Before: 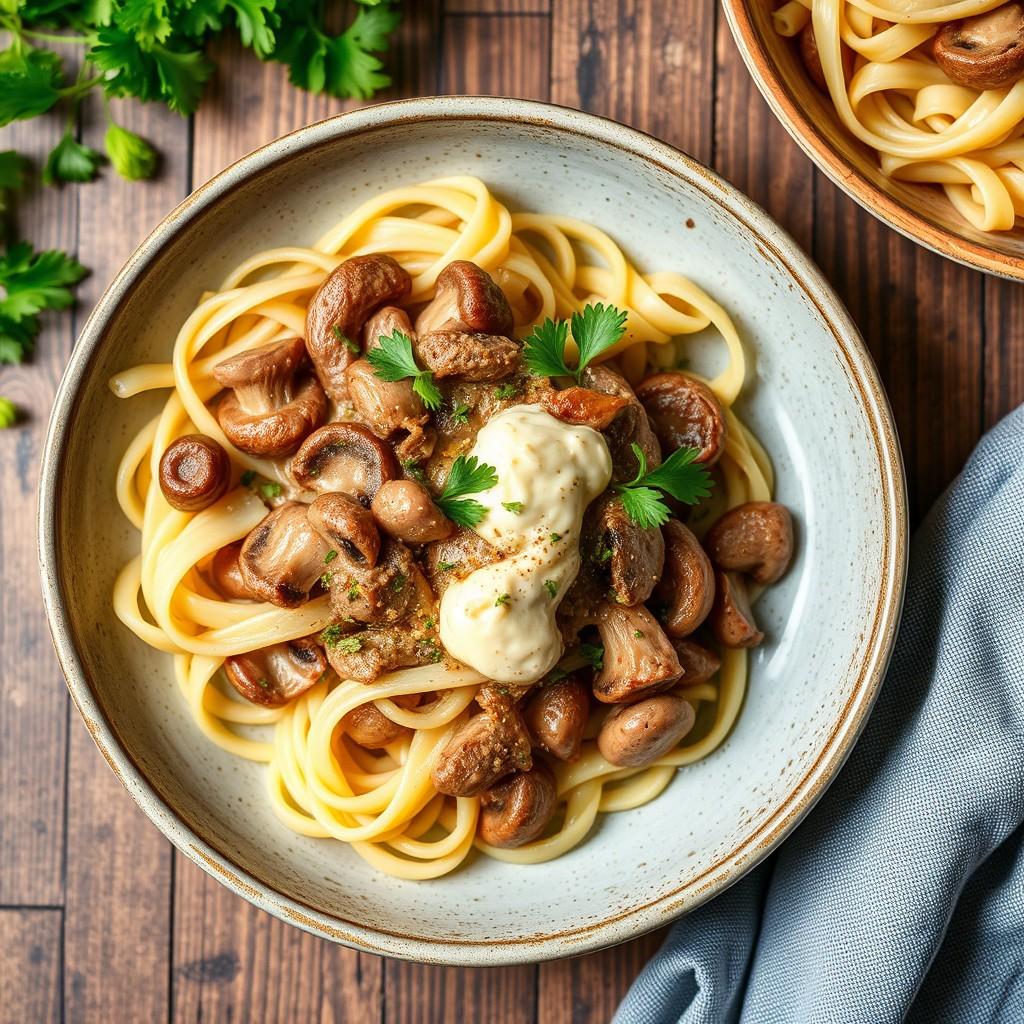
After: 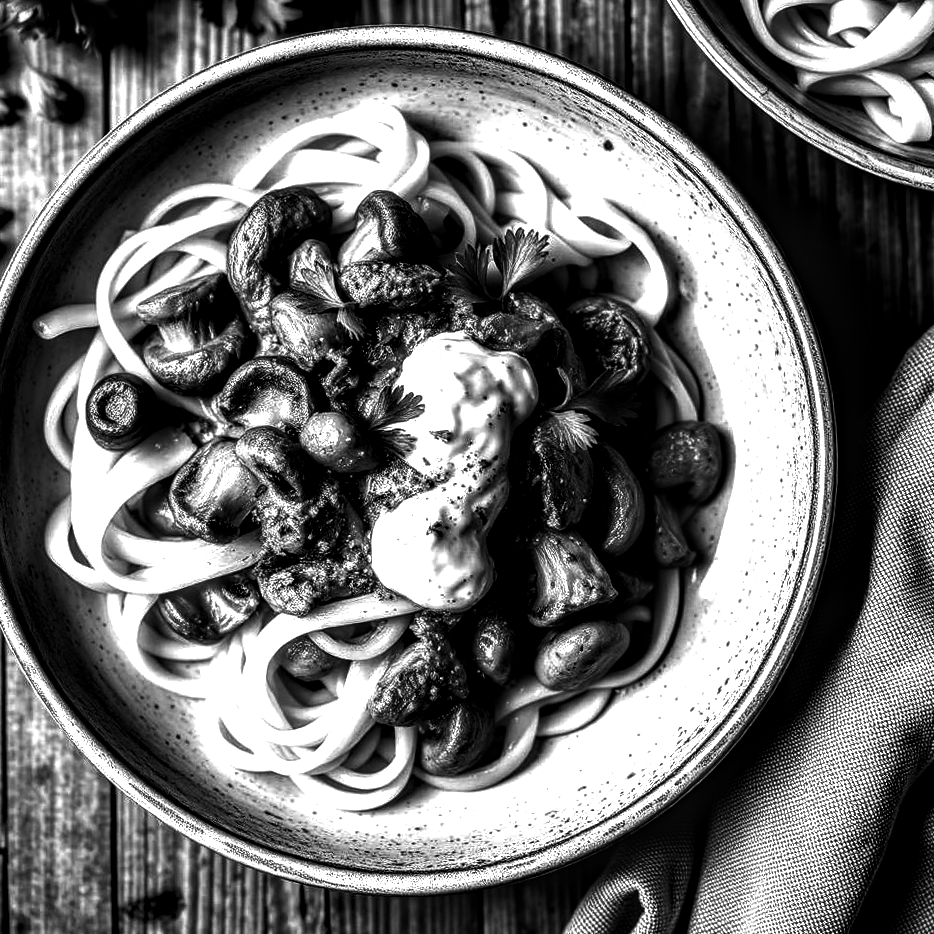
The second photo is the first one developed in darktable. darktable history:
local contrast: highlights 19%, detail 186%
contrast brightness saturation: contrast 0.02, brightness -1, saturation -1
crop and rotate: angle 1.96°, left 5.673%, top 5.673%
color balance rgb: shadows lift › chroma 2%, shadows lift › hue 217.2°, power › chroma 0.25%, power › hue 60°, highlights gain › chroma 1.5%, highlights gain › hue 309.6°, global offset › luminance -0.5%, perceptual saturation grading › global saturation 15%, global vibrance 20%
exposure: exposure 0.661 EV, compensate highlight preservation false
